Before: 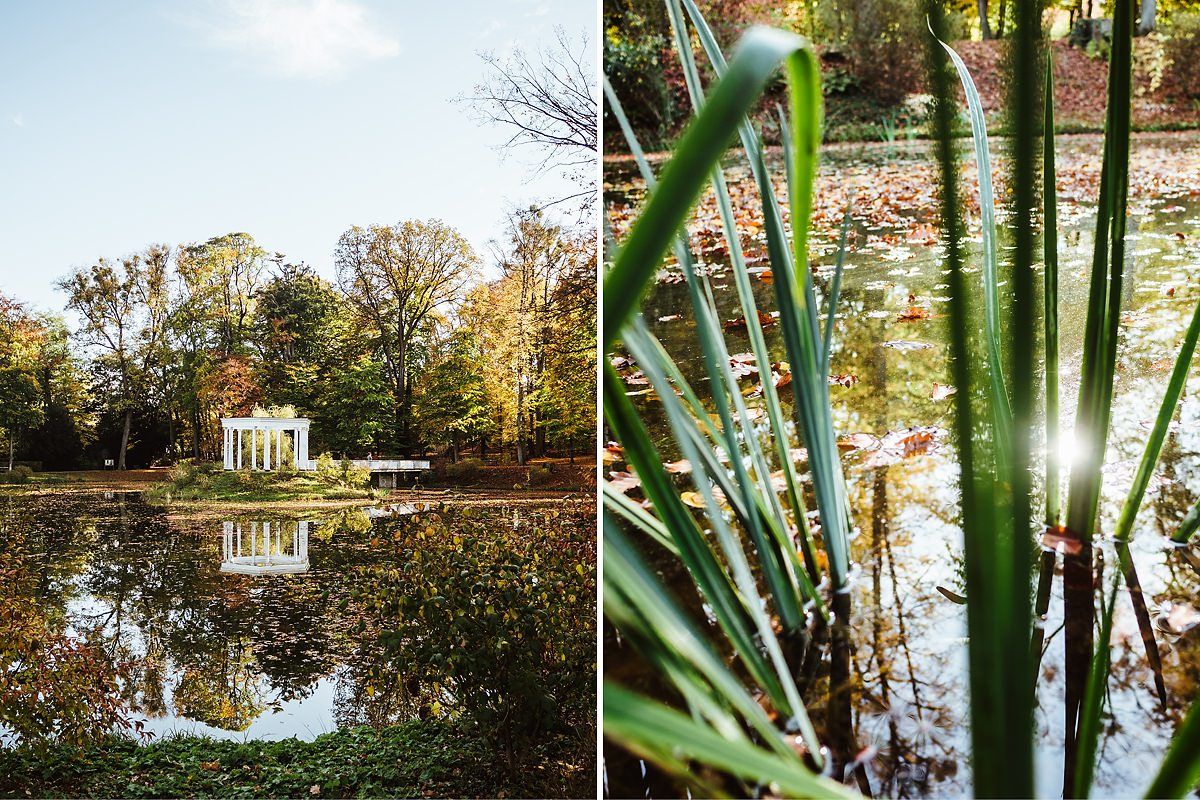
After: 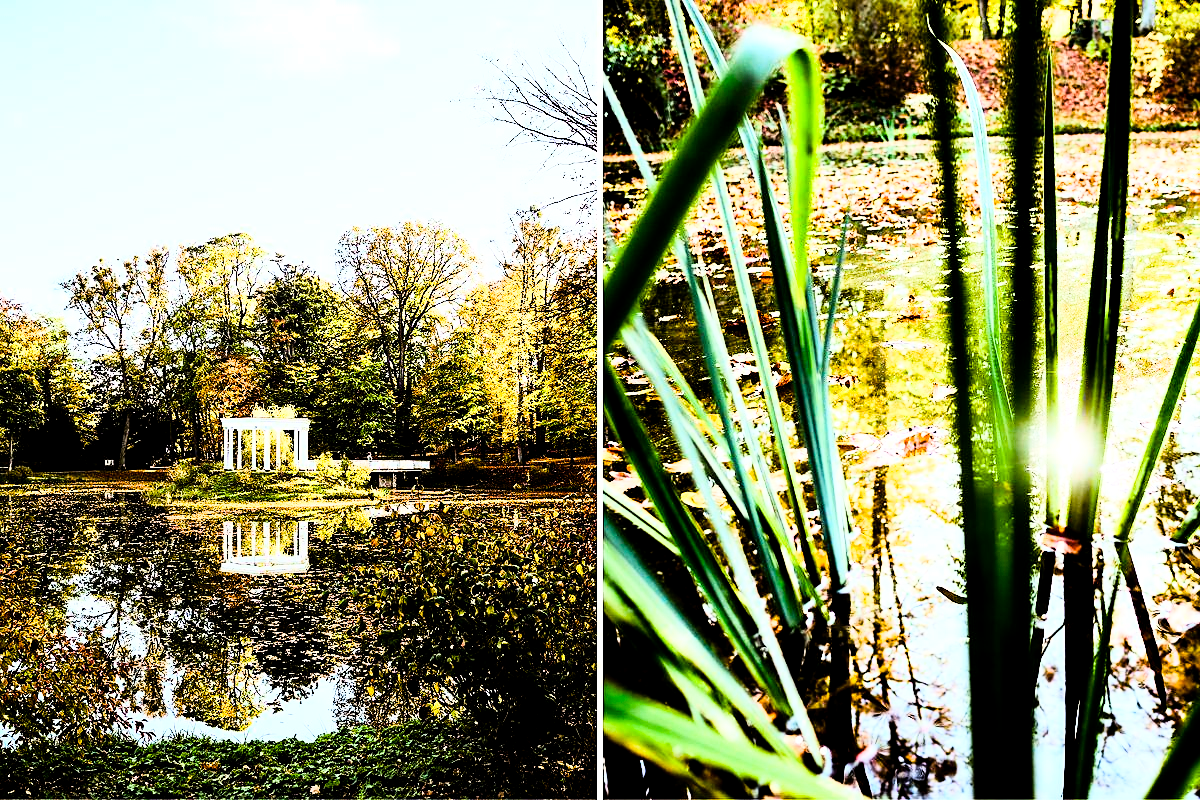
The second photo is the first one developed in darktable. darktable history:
white balance: emerald 1
sharpen: amount 0.2
color balance rgb: shadows lift › luminance -9.41%, highlights gain › luminance 17.6%, global offset › luminance -1.45%, perceptual saturation grading › highlights -17.77%, perceptual saturation grading › mid-tones 33.1%, perceptual saturation grading › shadows 50.52%, global vibrance 24.22%
rgb curve: curves: ch0 [(0, 0) (0.21, 0.15) (0.24, 0.21) (0.5, 0.75) (0.75, 0.96) (0.89, 0.99) (1, 1)]; ch1 [(0, 0.02) (0.21, 0.13) (0.25, 0.2) (0.5, 0.67) (0.75, 0.9) (0.89, 0.97) (1, 1)]; ch2 [(0, 0.02) (0.21, 0.13) (0.25, 0.2) (0.5, 0.67) (0.75, 0.9) (0.89, 0.97) (1, 1)], compensate middle gray true
